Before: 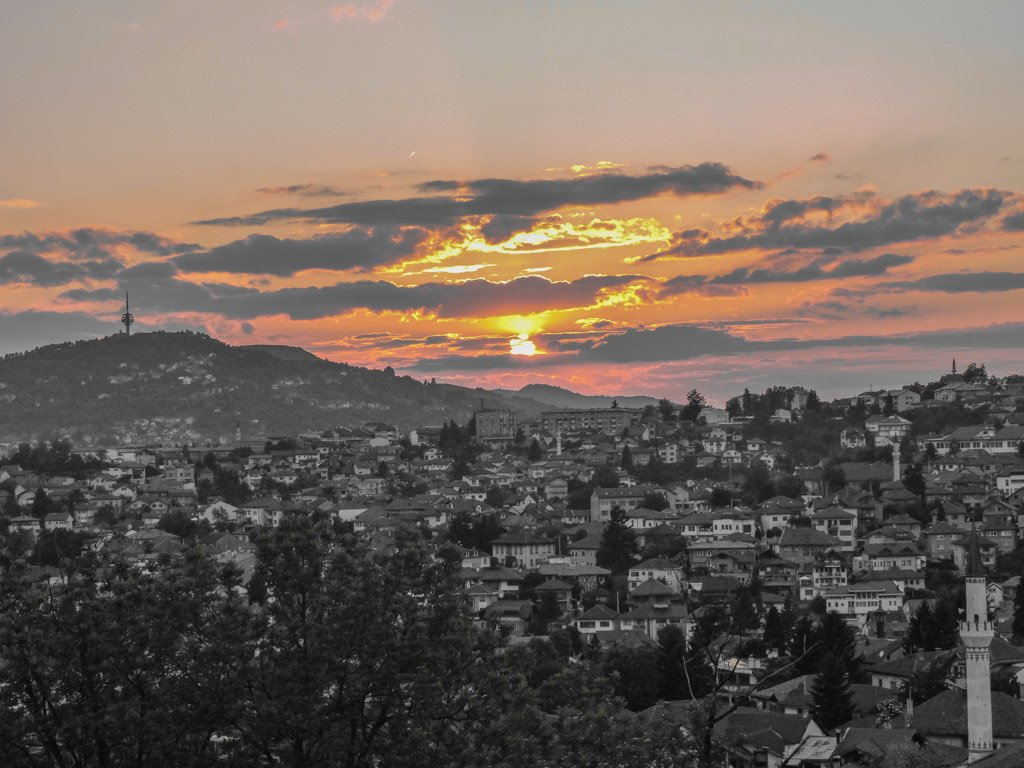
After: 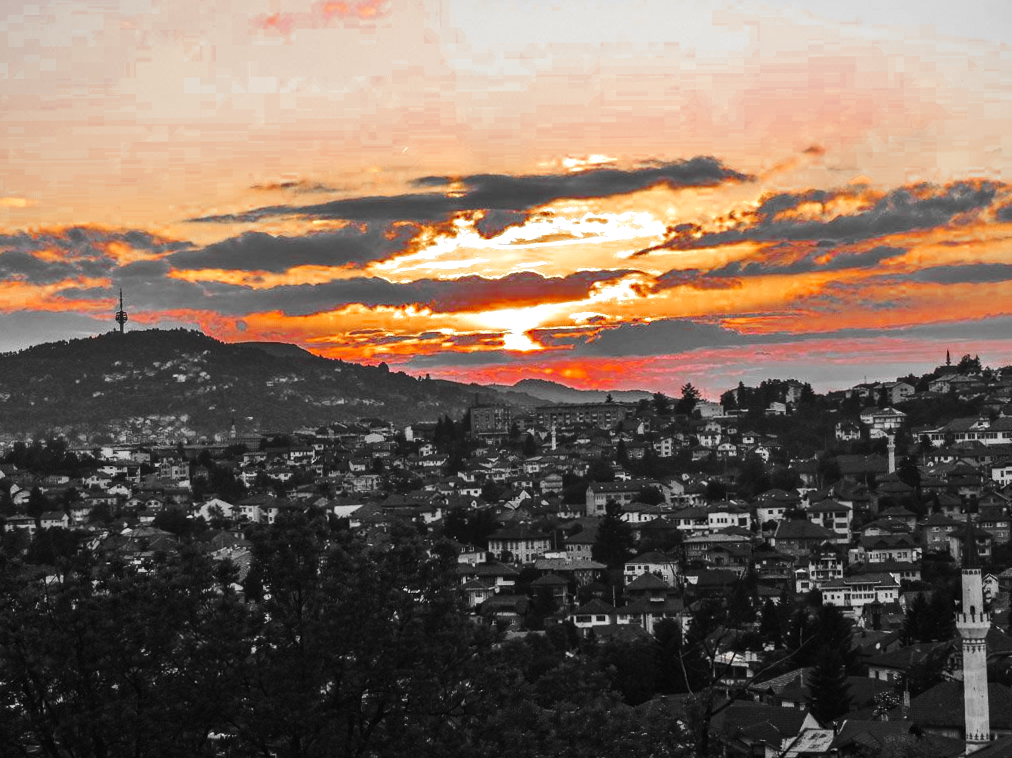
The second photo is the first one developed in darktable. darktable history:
rotate and perspective: rotation -0.45°, automatic cropping original format, crop left 0.008, crop right 0.992, crop top 0.012, crop bottom 0.988
color zones: curves: ch0 [(0, 0.497) (0.096, 0.361) (0.221, 0.538) (0.429, 0.5) (0.571, 0.5) (0.714, 0.5) (0.857, 0.5) (1, 0.497)]; ch1 [(0, 0.5) (0.143, 0.5) (0.257, -0.002) (0.429, 0.04) (0.571, -0.001) (0.714, -0.015) (0.857, 0.024) (1, 0.5)]
contrast brightness saturation: contrast 0.2, brightness 0.15, saturation 0.14
base curve: curves: ch0 [(0, 0) (0.073, 0.04) (0.157, 0.139) (0.492, 0.492) (0.758, 0.758) (1, 1)], preserve colors none
color balance rgb: linear chroma grading › global chroma 9%, perceptual saturation grading › global saturation 36%, perceptual saturation grading › shadows 35%, perceptual brilliance grading › global brilliance 15%, perceptual brilliance grading › shadows -35%, global vibrance 15%
